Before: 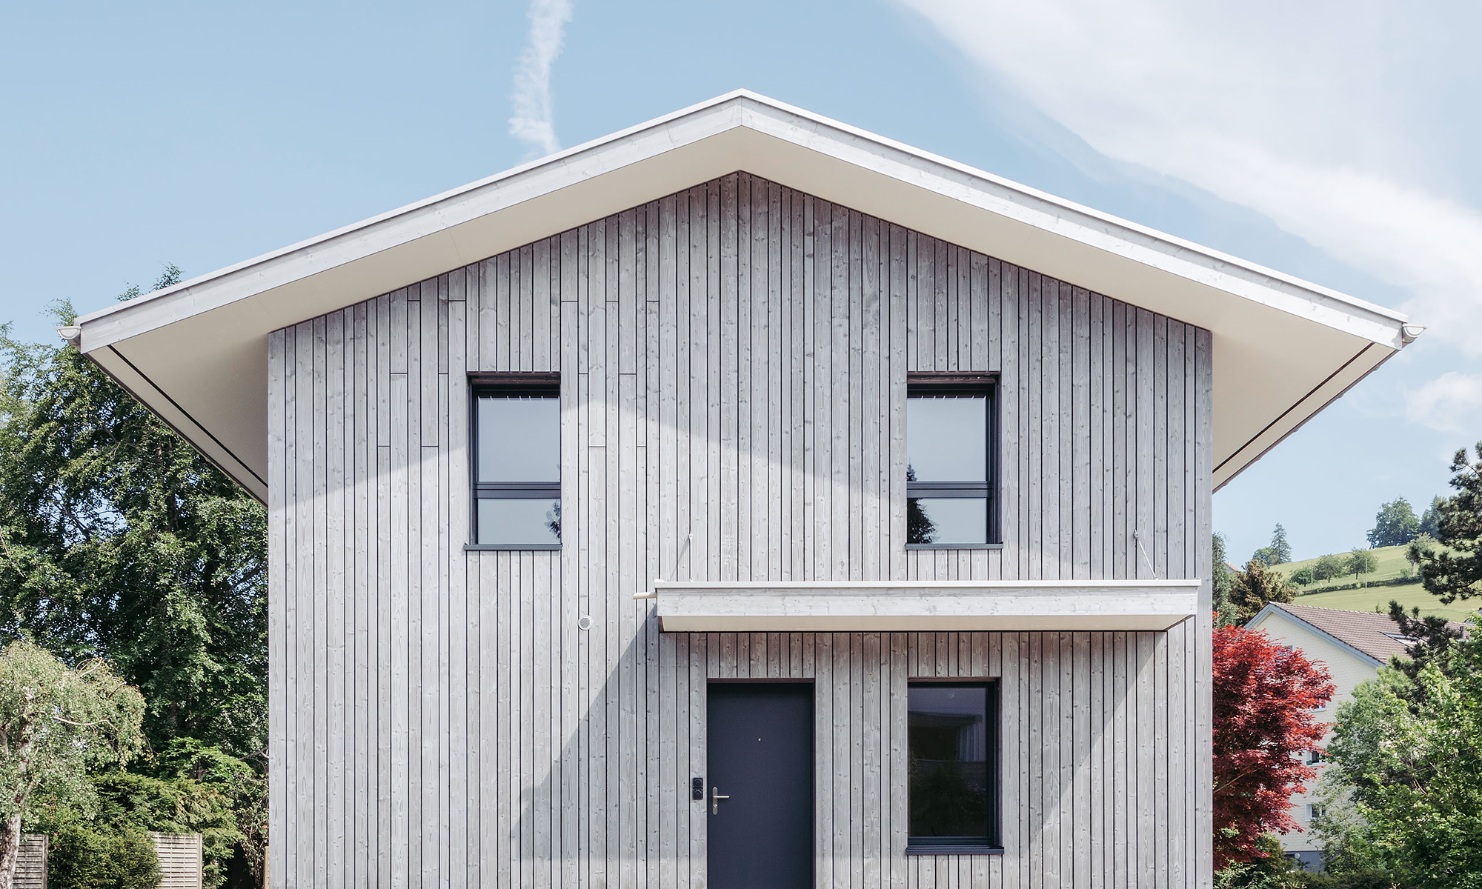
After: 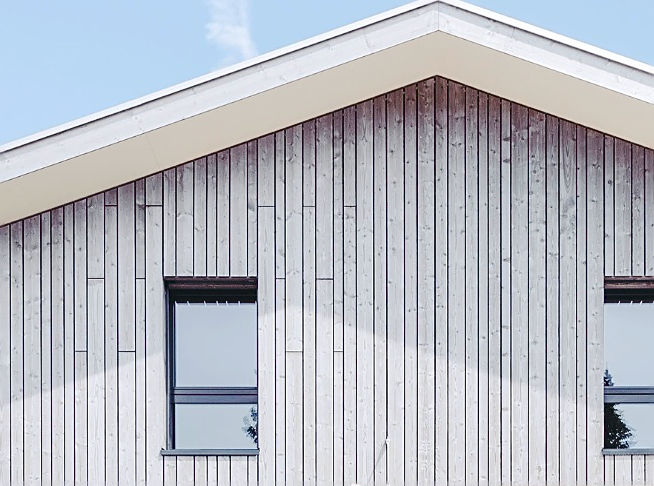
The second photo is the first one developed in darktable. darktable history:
crop: left 20.484%, top 10.764%, right 35.349%, bottom 34.511%
contrast brightness saturation: contrast 0.159, saturation 0.334
sharpen: amount 0.499
tone curve: curves: ch0 [(0, 0) (0.003, 0.054) (0.011, 0.058) (0.025, 0.069) (0.044, 0.087) (0.069, 0.1) (0.1, 0.123) (0.136, 0.152) (0.177, 0.183) (0.224, 0.234) (0.277, 0.291) (0.335, 0.367) (0.399, 0.441) (0.468, 0.524) (0.543, 0.6) (0.623, 0.673) (0.709, 0.744) (0.801, 0.812) (0.898, 0.89) (1, 1)], preserve colors none
